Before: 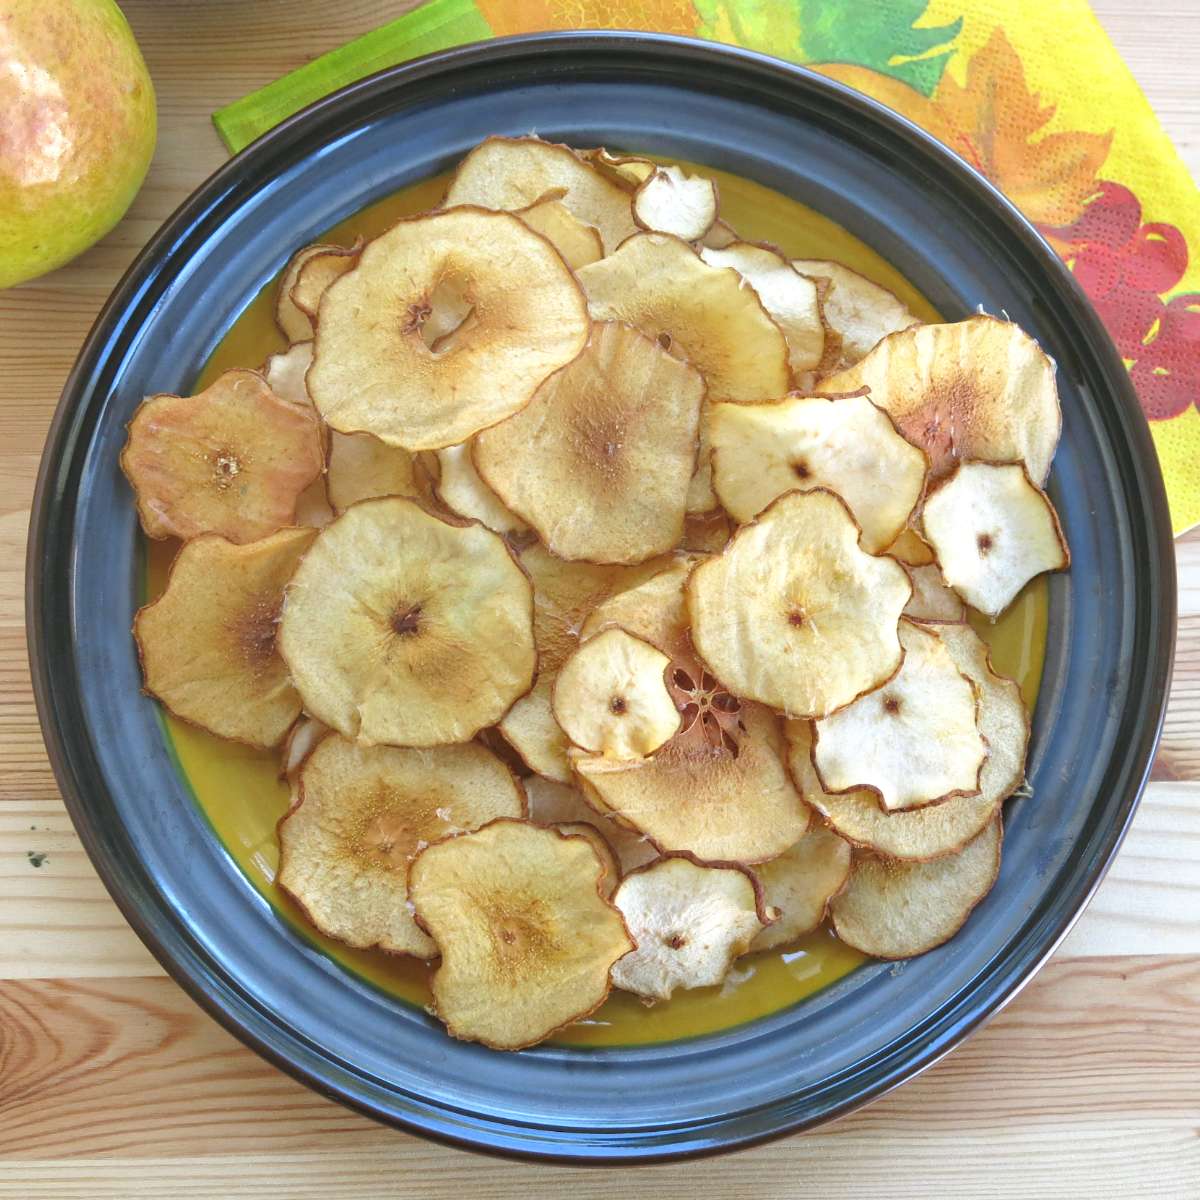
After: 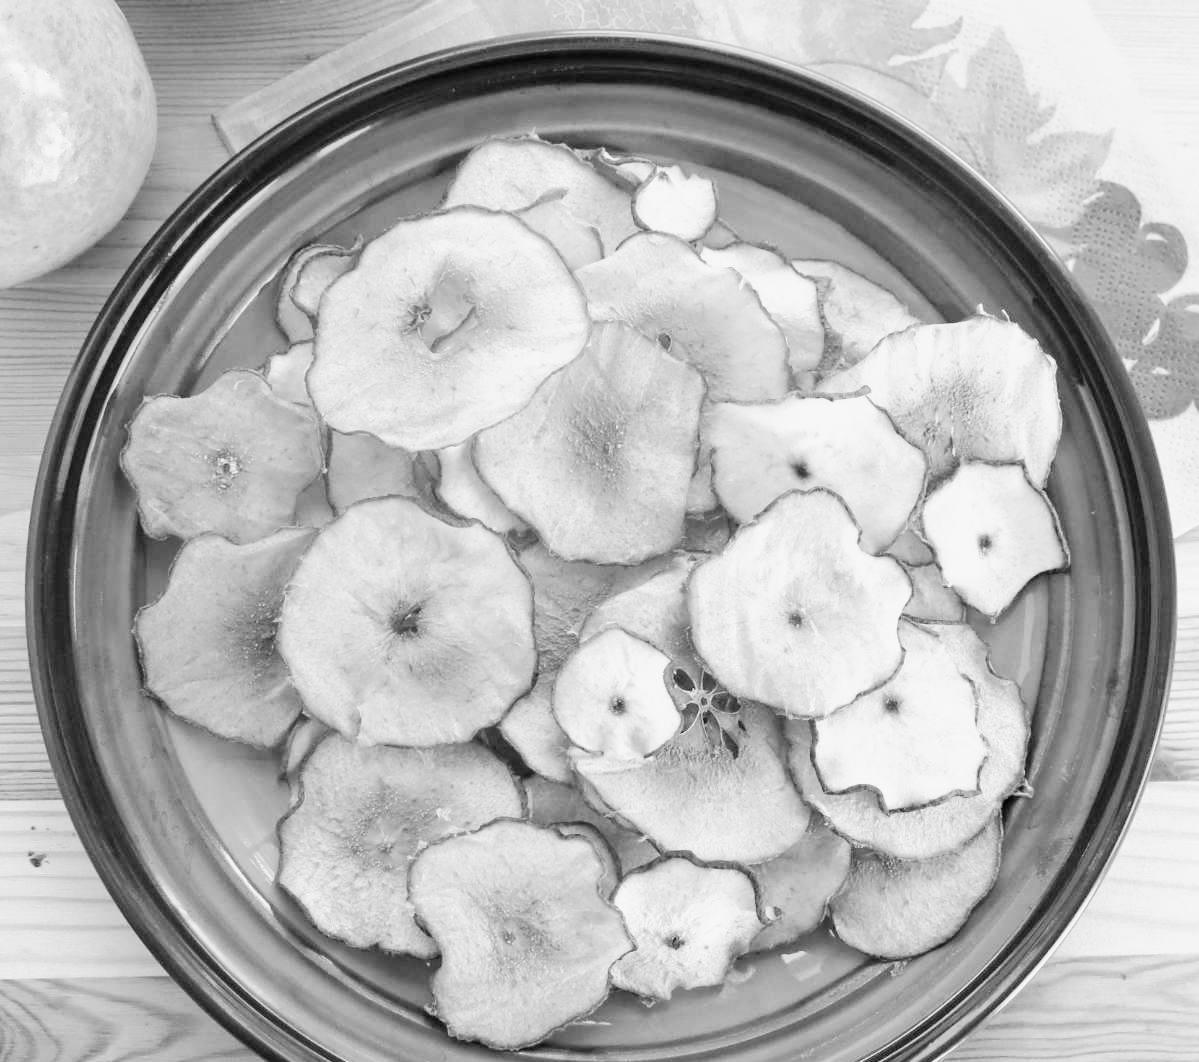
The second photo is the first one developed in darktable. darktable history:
color contrast: green-magenta contrast 0, blue-yellow contrast 0
filmic rgb: black relative exposure -5 EV, hardness 2.88, contrast 1.3, highlights saturation mix -30%
crop and rotate: top 0%, bottom 11.49%
exposure: exposure 0.74 EV, compensate highlight preservation false
